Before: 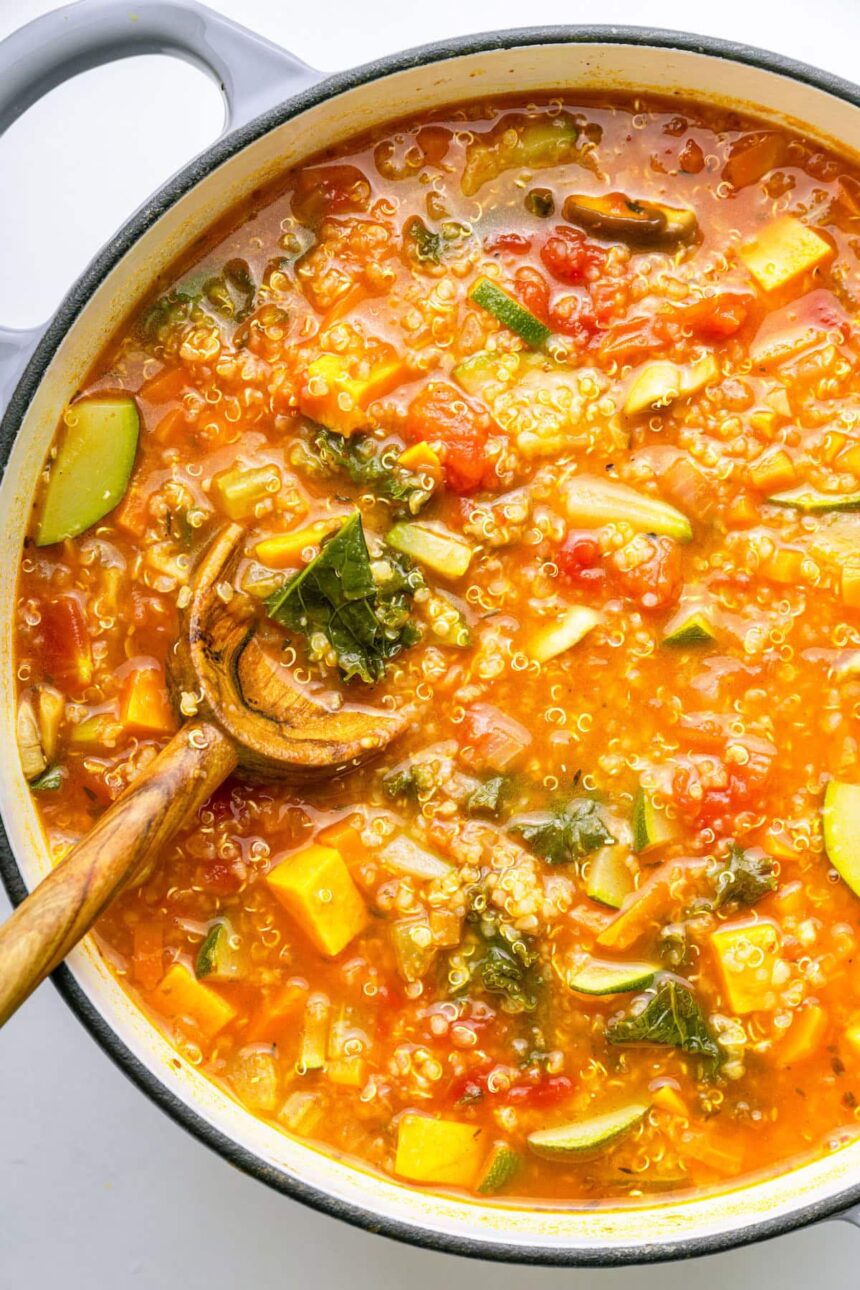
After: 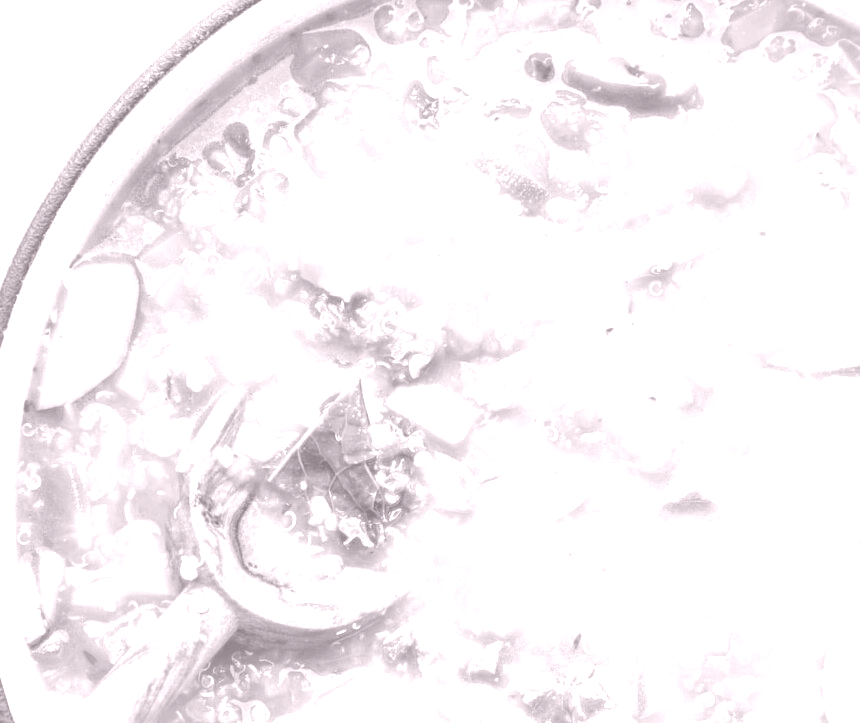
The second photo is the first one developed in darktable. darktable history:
crop and rotate: top 10.605%, bottom 33.274%
colorize: hue 25.2°, saturation 83%, source mix 82%, lightness 79%, version 1
